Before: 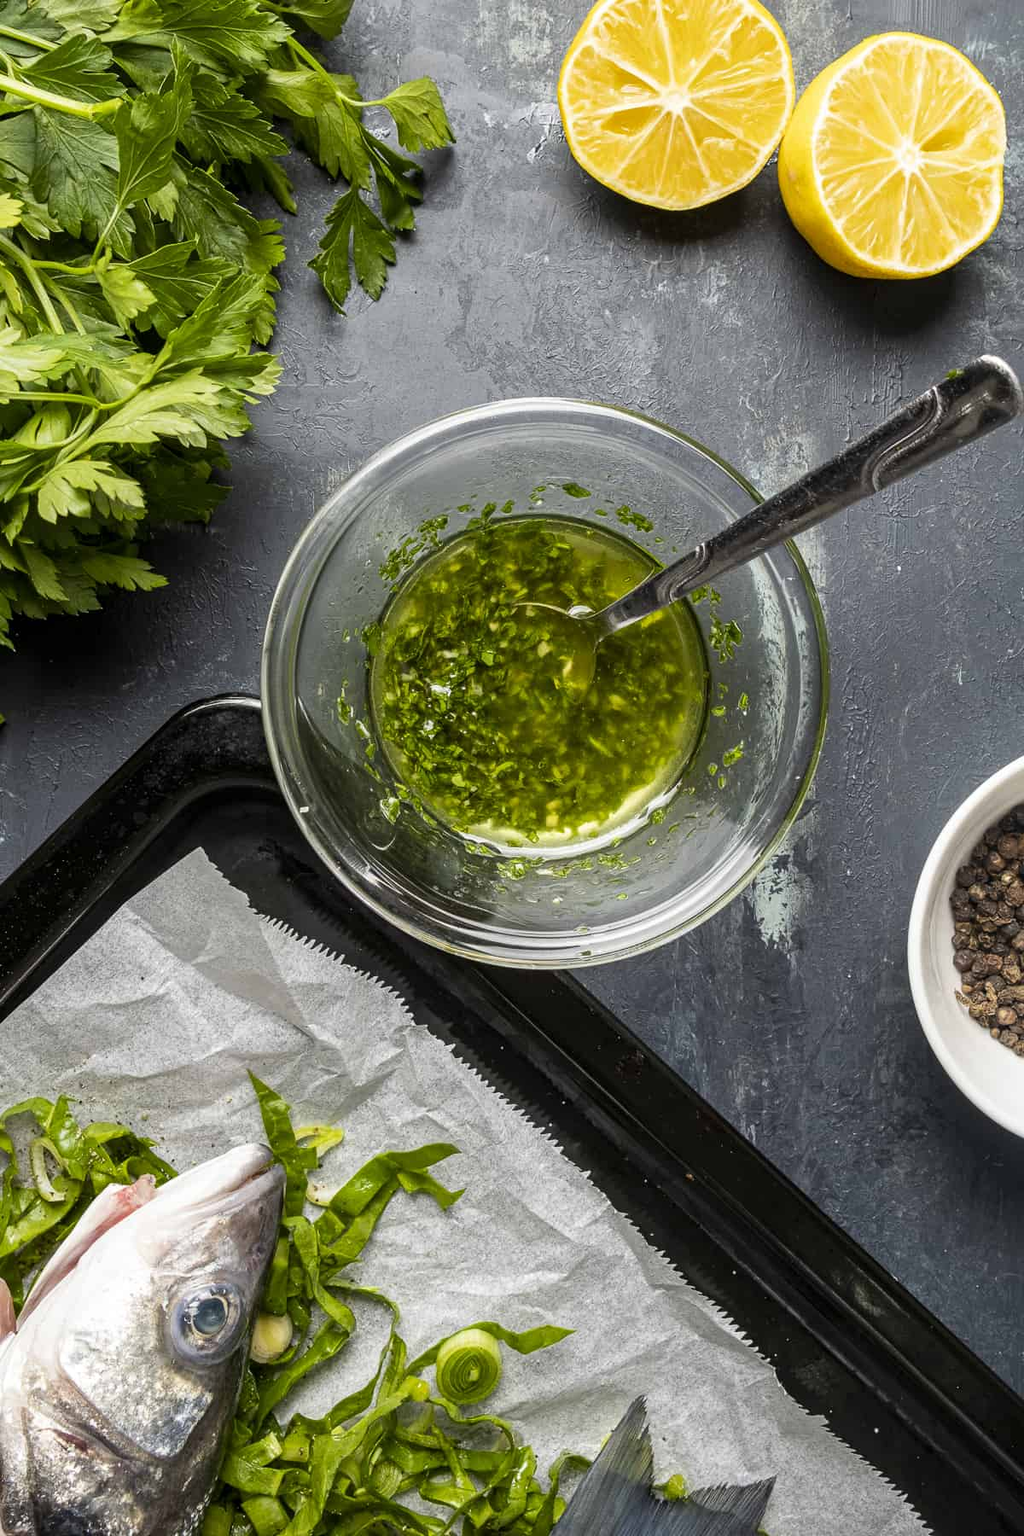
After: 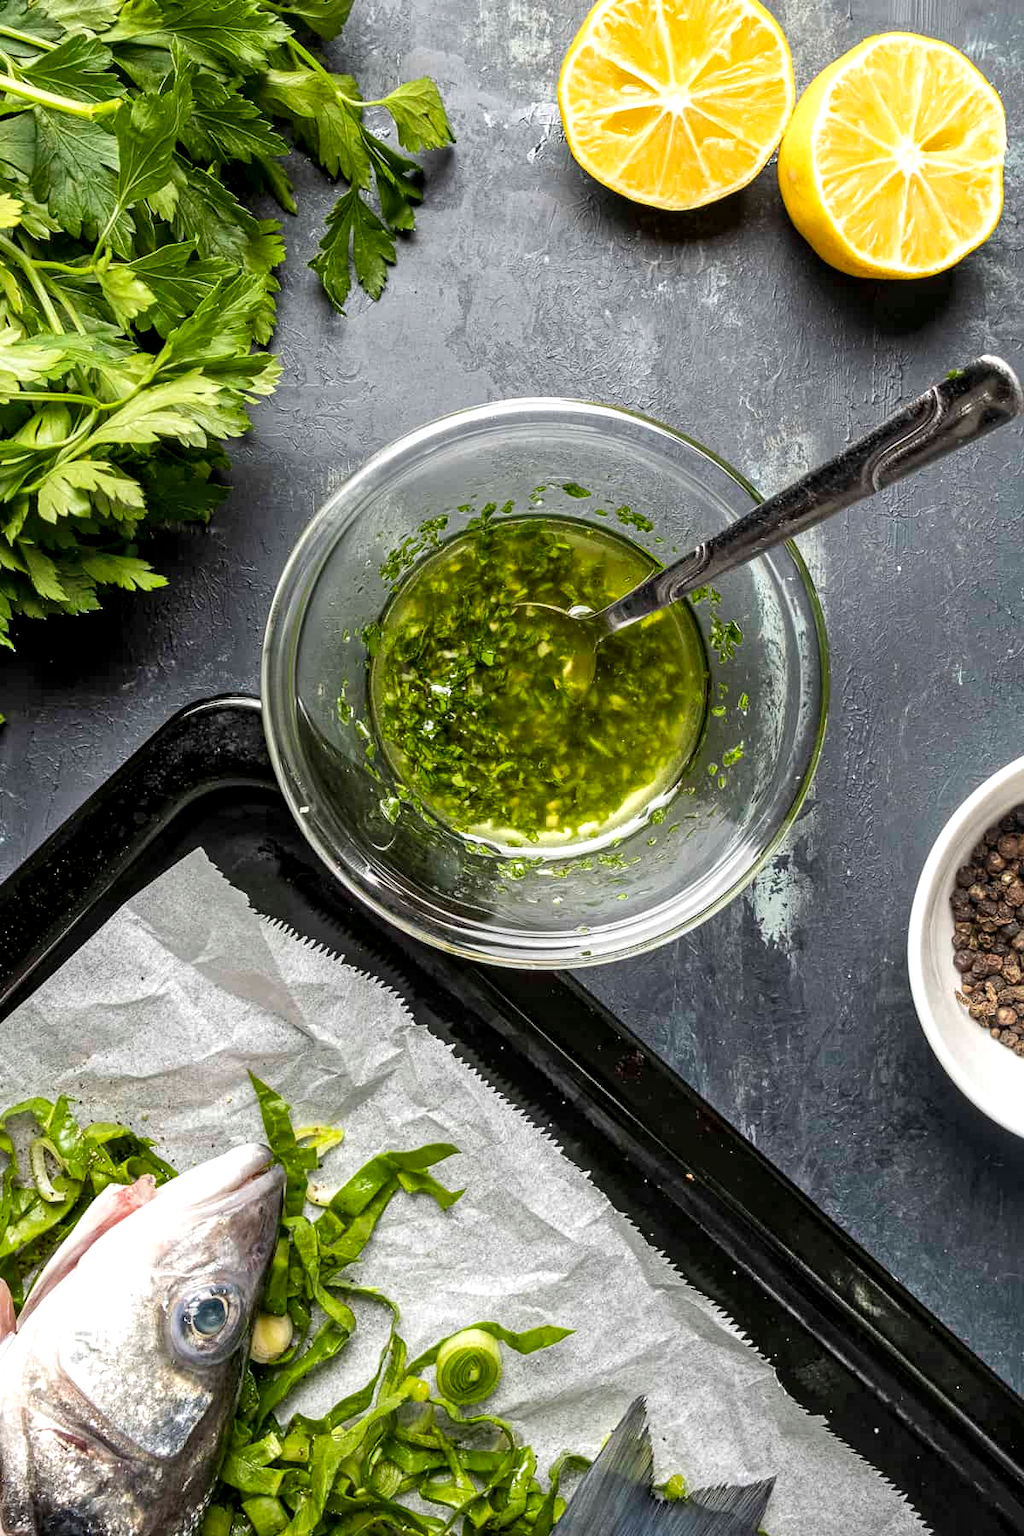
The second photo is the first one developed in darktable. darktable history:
local contrast: highlights 100%, shadows 100%, detail 120%, midtone range 0.2
shadows and highlights: radius 44.78, white point adjustment 6.64, compress 79.65%, highlights color adjustment 78.42%, soften with gaussian
